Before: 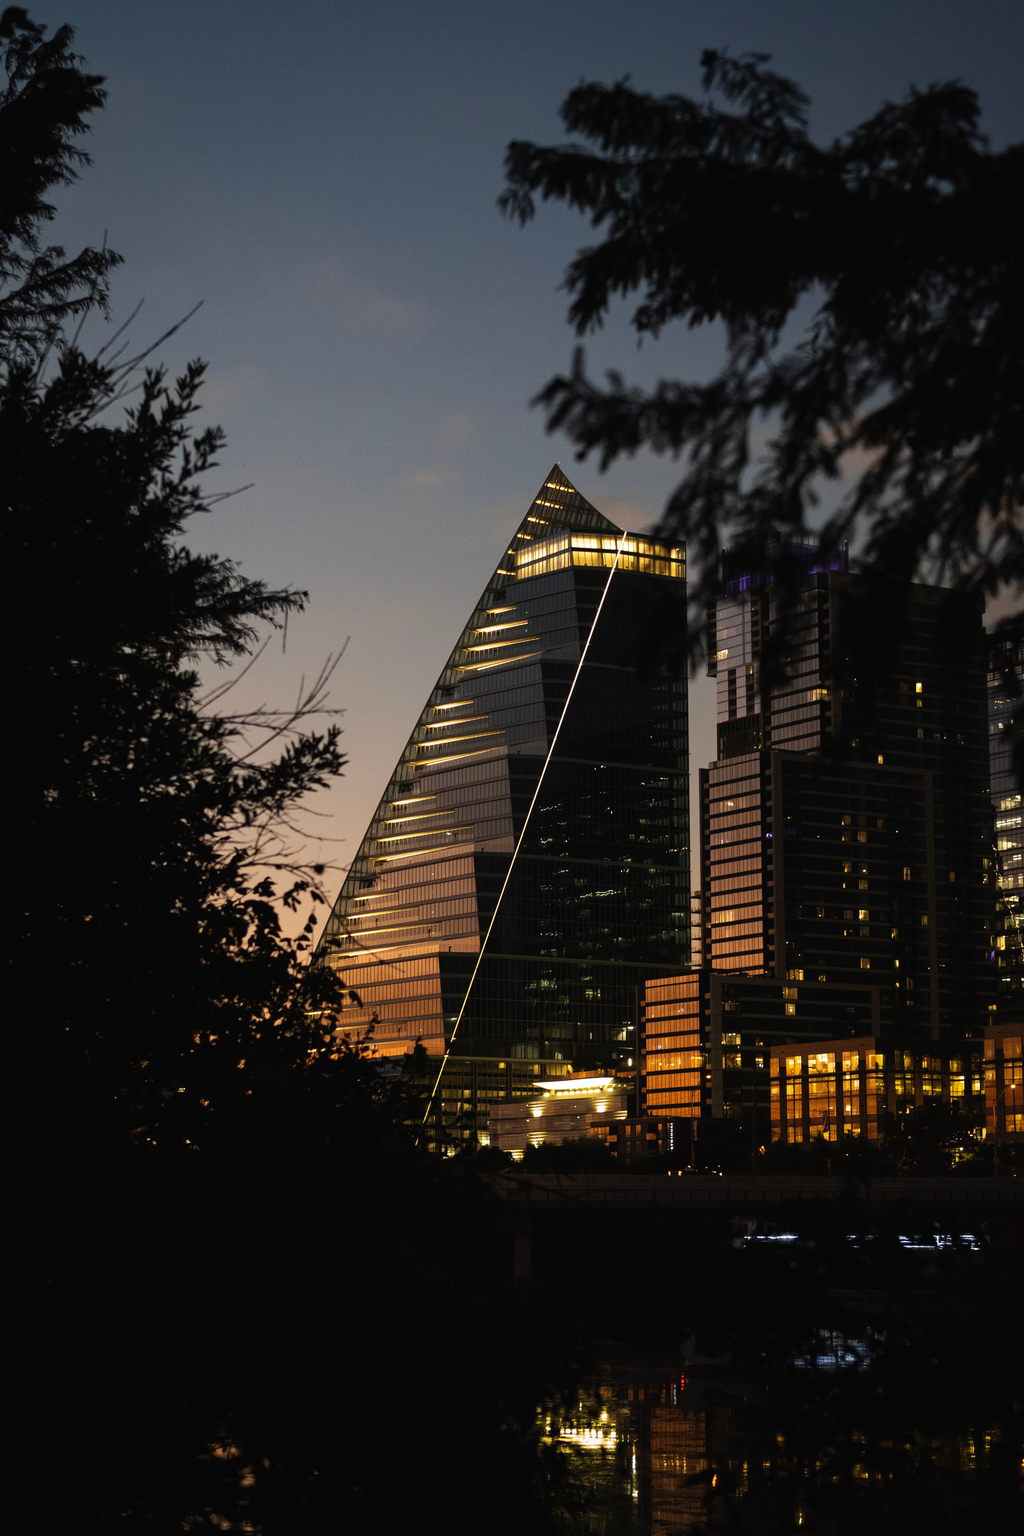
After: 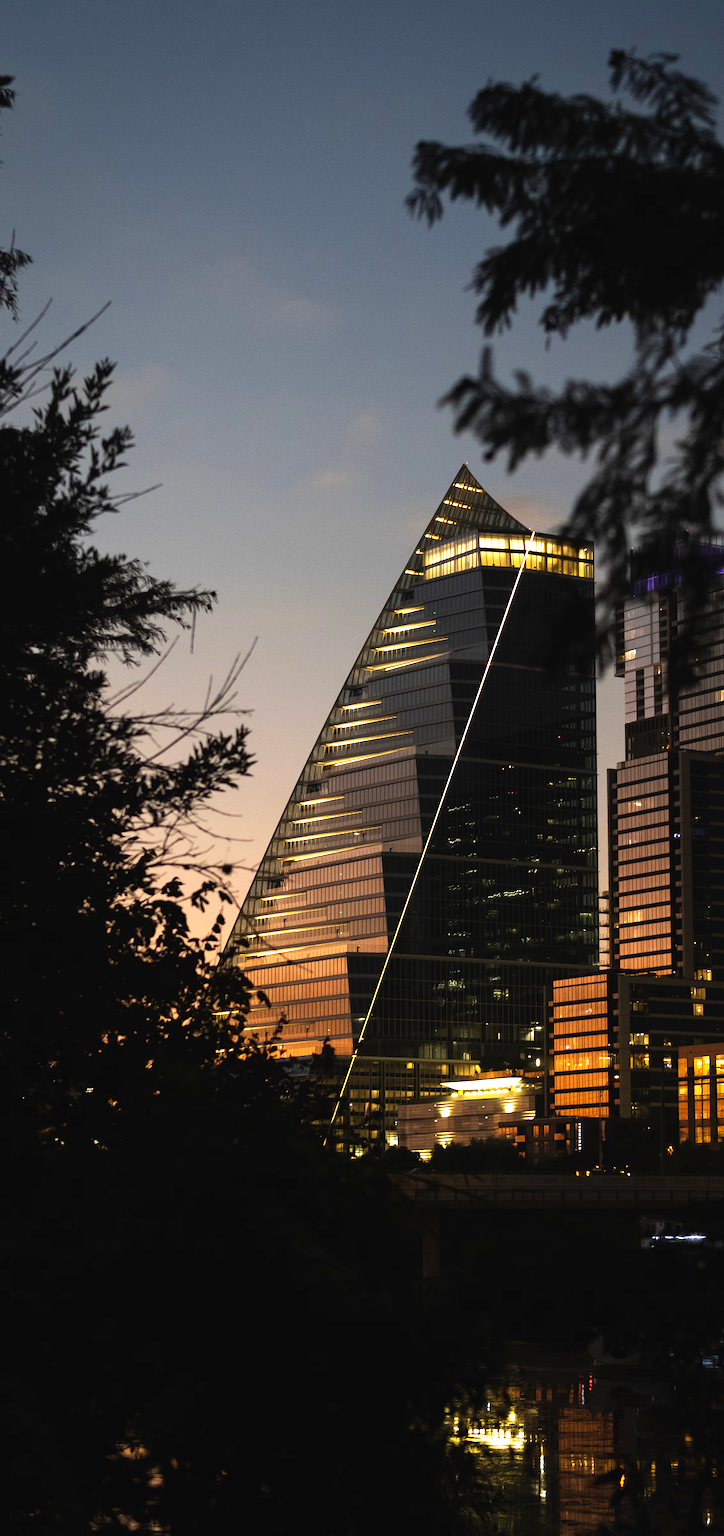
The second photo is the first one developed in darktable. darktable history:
exposure: exposure 0.636 EV, compensate highlight preservation false
crop and rotate: left 9.061%, right 20.142%
